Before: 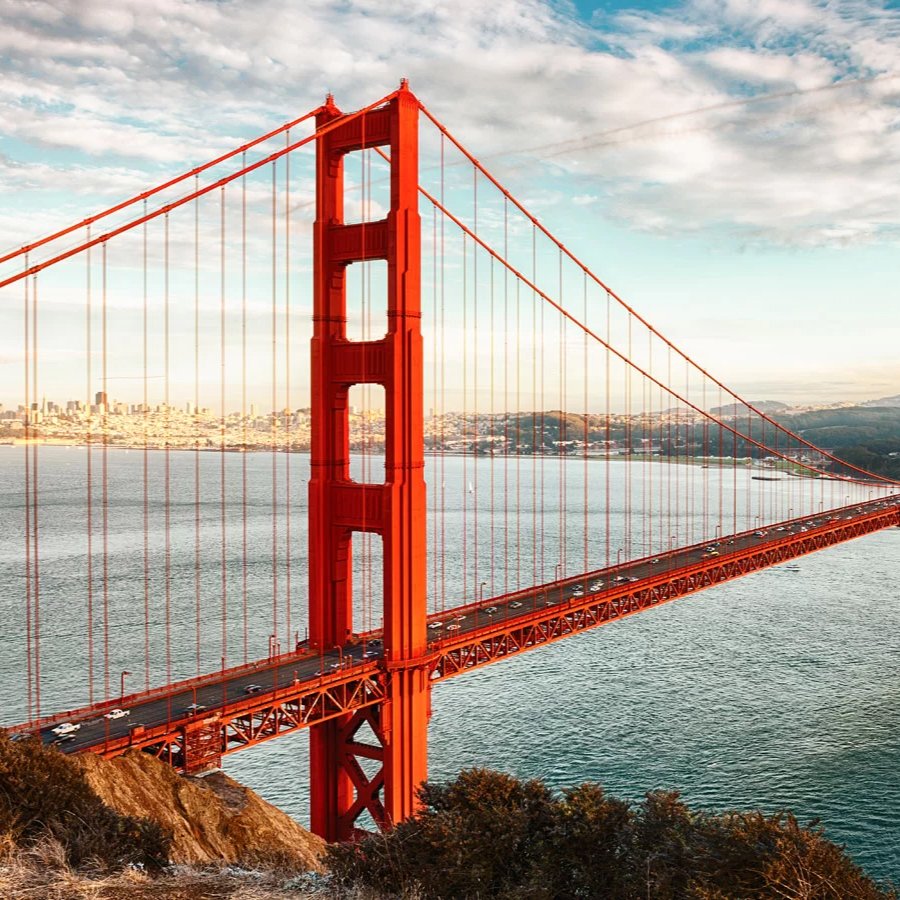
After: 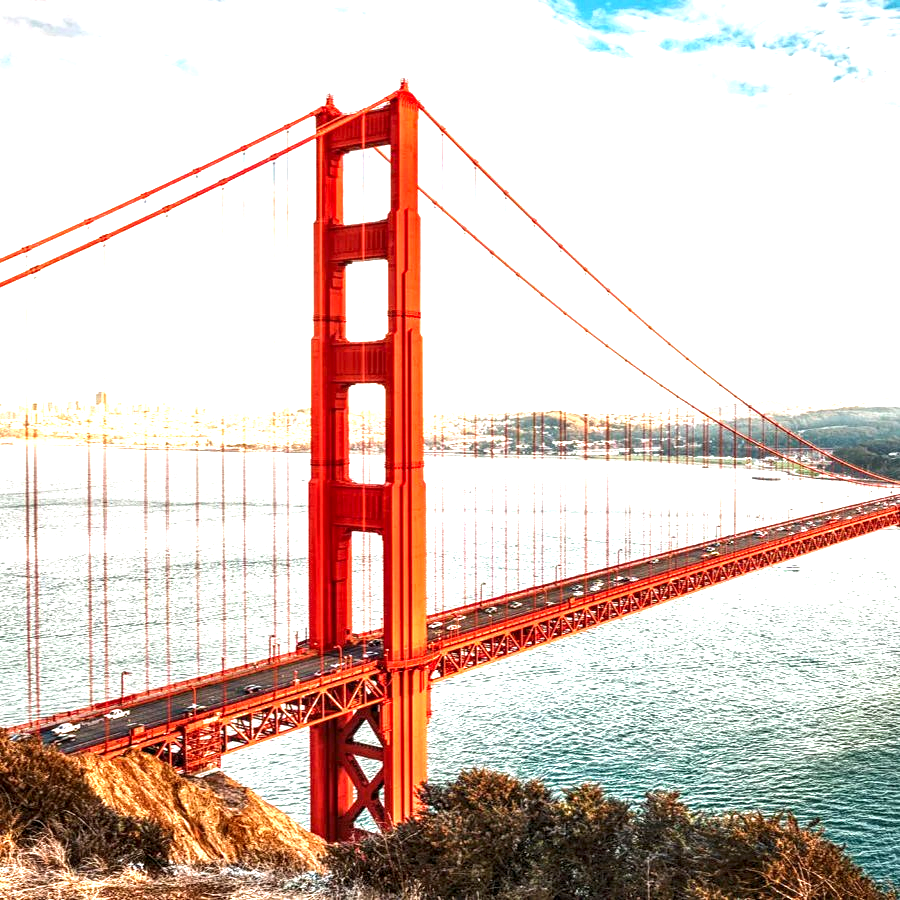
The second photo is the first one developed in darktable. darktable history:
exposure: black level correction 0, exposure 1.39 EV, compensate highlight preservation false
tone equalizer: on, module defaults
local contrast: detail 160%
